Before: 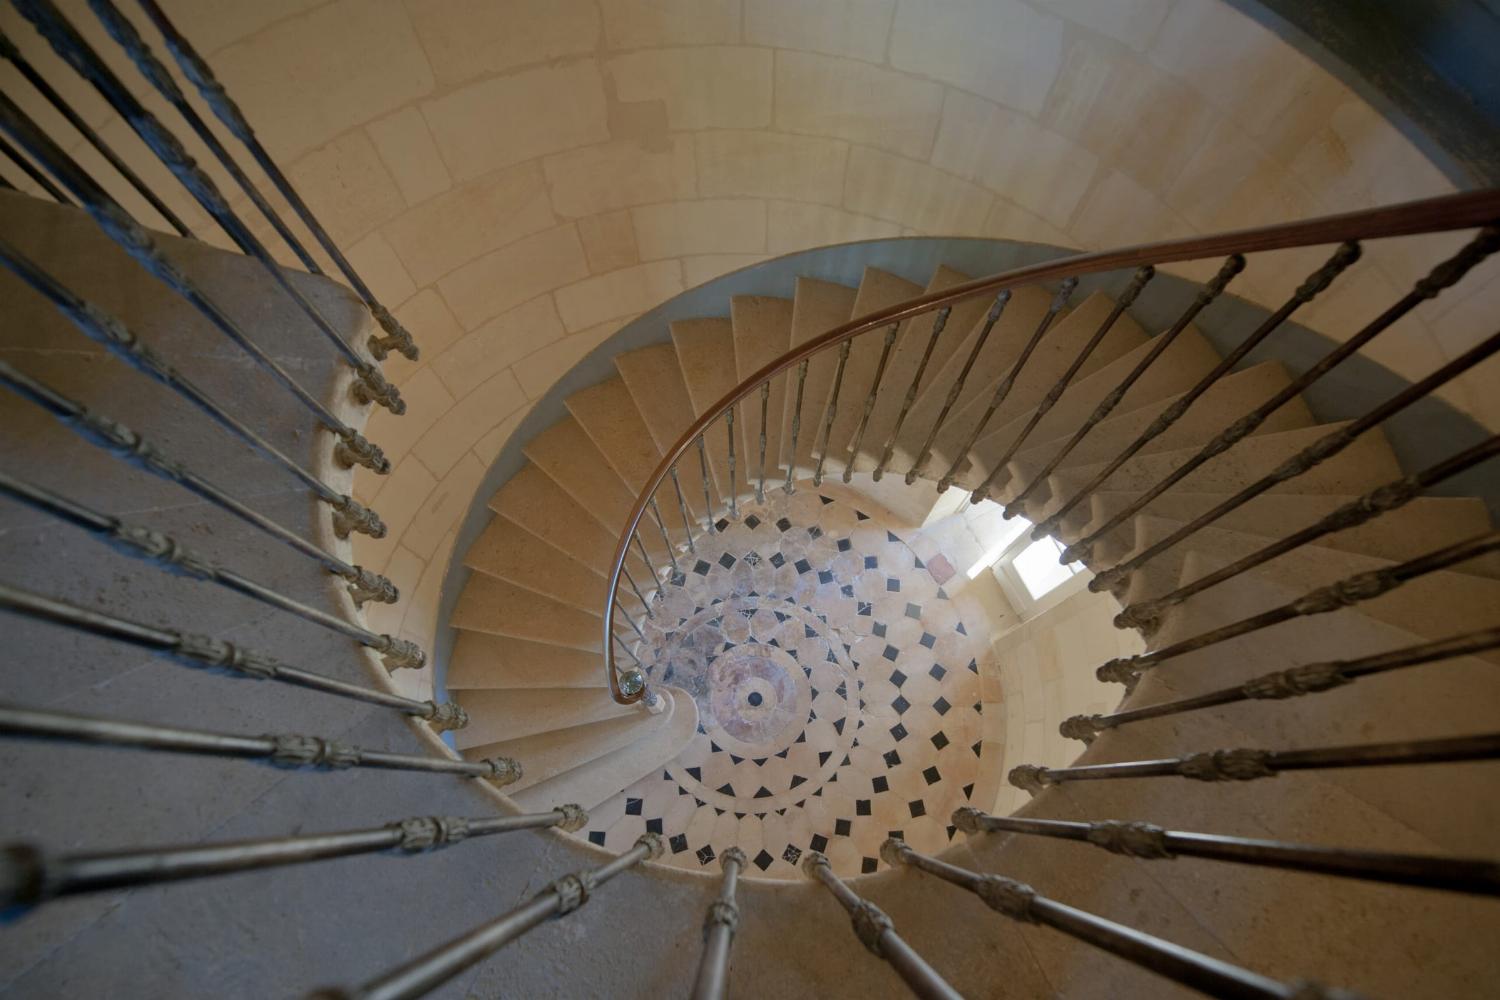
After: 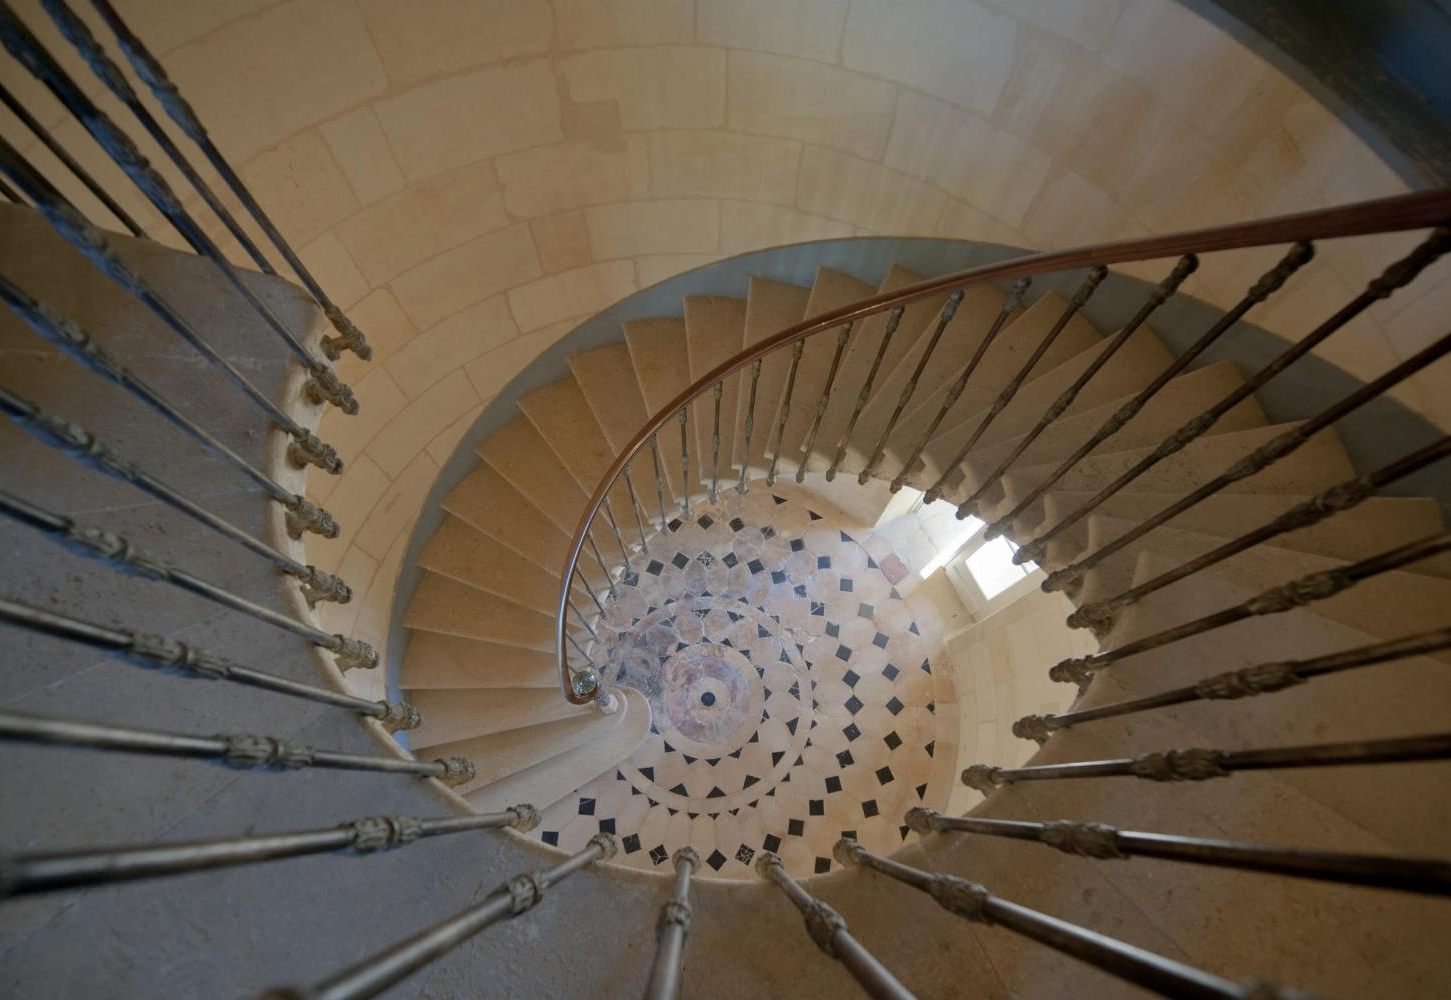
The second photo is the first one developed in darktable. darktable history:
crop and rotate: left 3.238%
tone equalizer: on, module defaults
